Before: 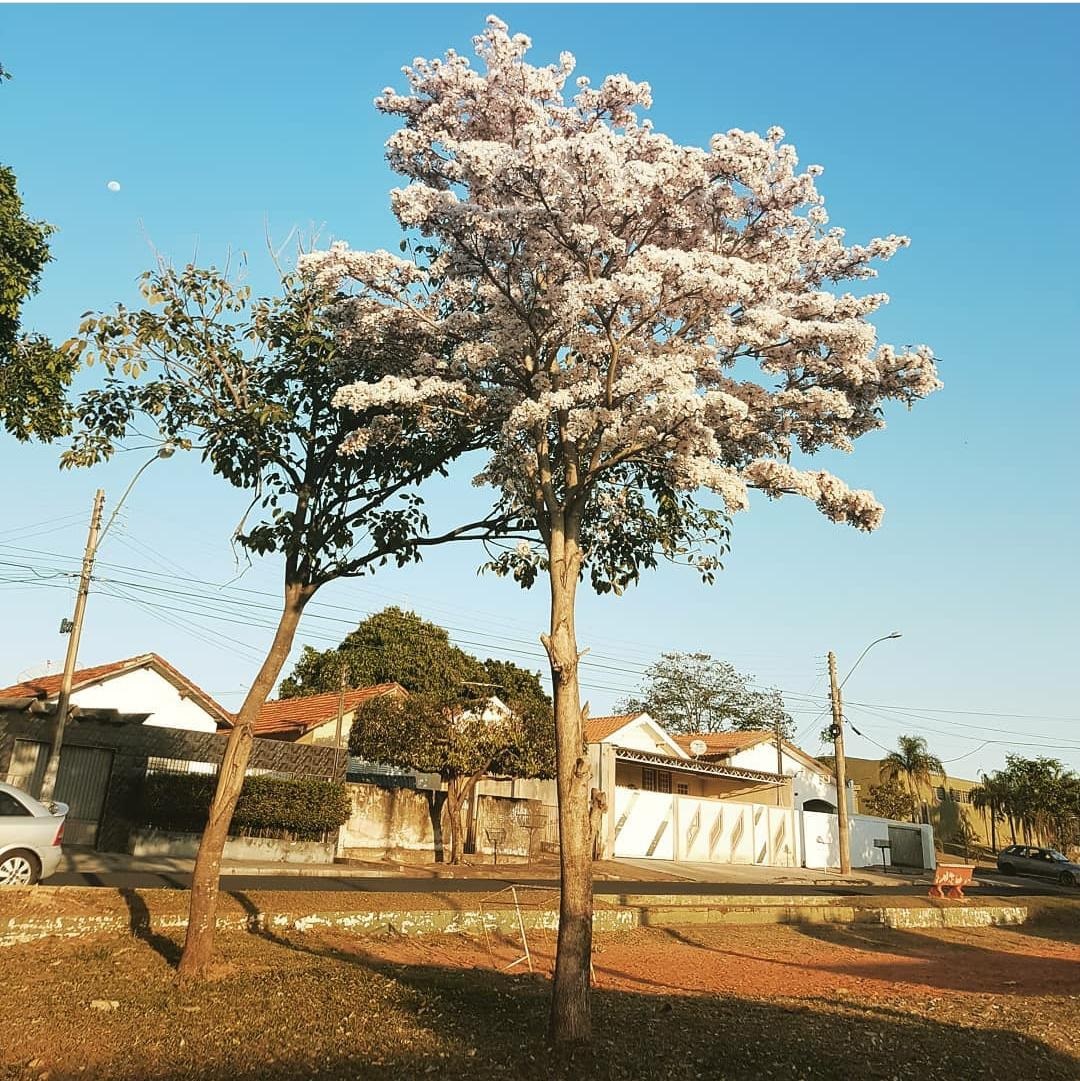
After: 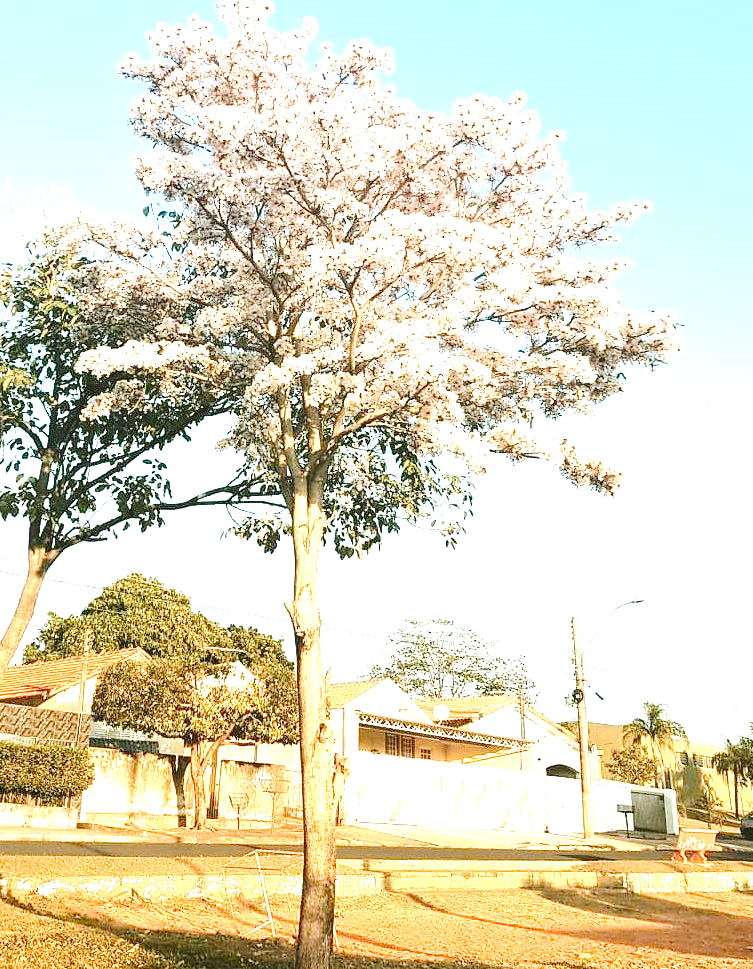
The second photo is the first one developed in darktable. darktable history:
crop and rotate: left 23.833%, top 3.306%, right 6.363%, bottom 7.008%
tone curve: curves: ch0 [(0, 0.01) (0.097, 0.07) (0.204, 0.173) (0.447, 0.517) (0.539, 0.624) (0.733, 0.791) (0.879, 0.898) (1, 0.98)]; ch1 [(0, 0) (0.393, 0.415) (0.447, 0.448) (0.485, 0.494) (0.523, 0.509) (0.545, 0.541) (0.574, 0.561) (0.648, 0.674) (1, 1)]; ch2 [(0, 0) (0.369, 0.388) (0.449, 0.431) (0.499, 0.5) (0.521, 0.51) (0.53, 0.54) (0.564, 0.569) (0.674, 0.735) (1, 1)], preserve colors none
exposure: black level correction 0.001, exposure 1.811 EV, compensate highlight preservation false
